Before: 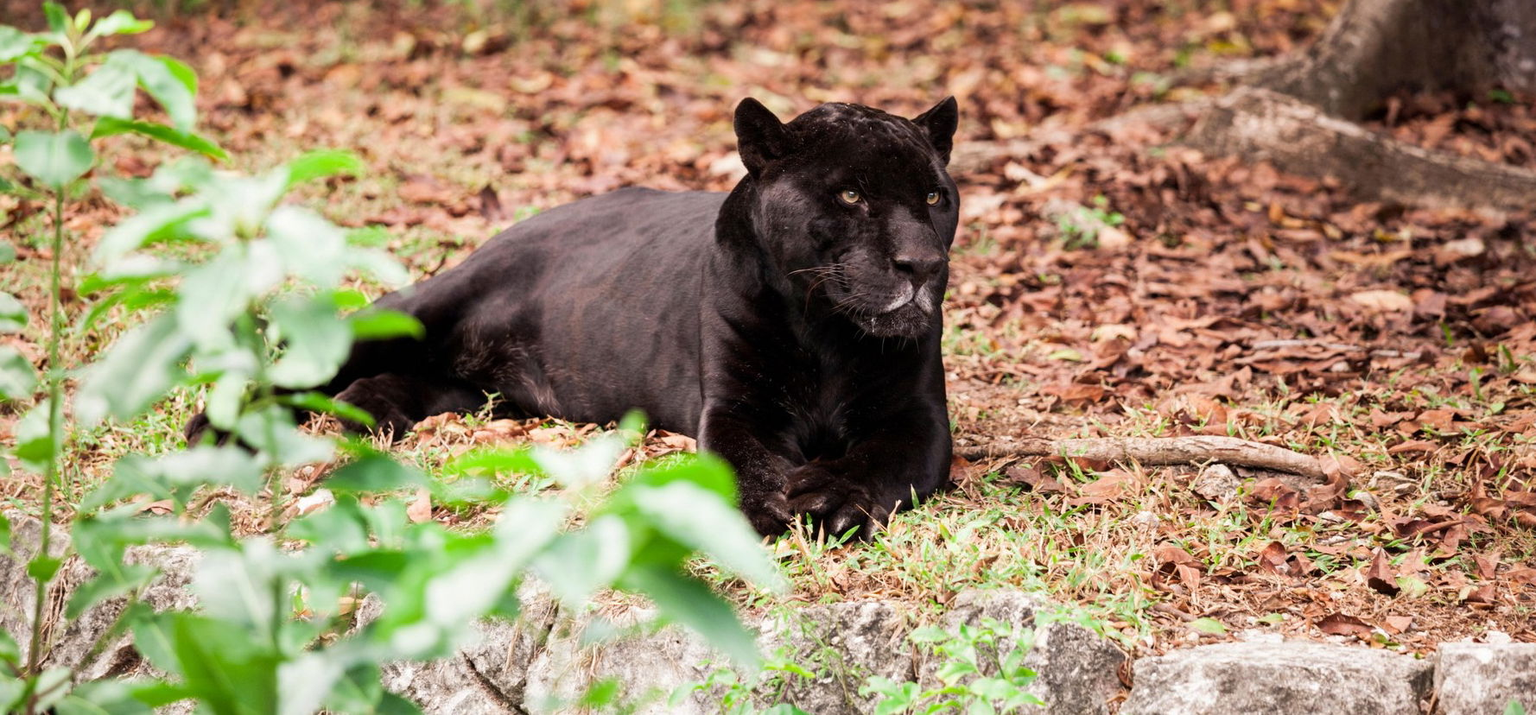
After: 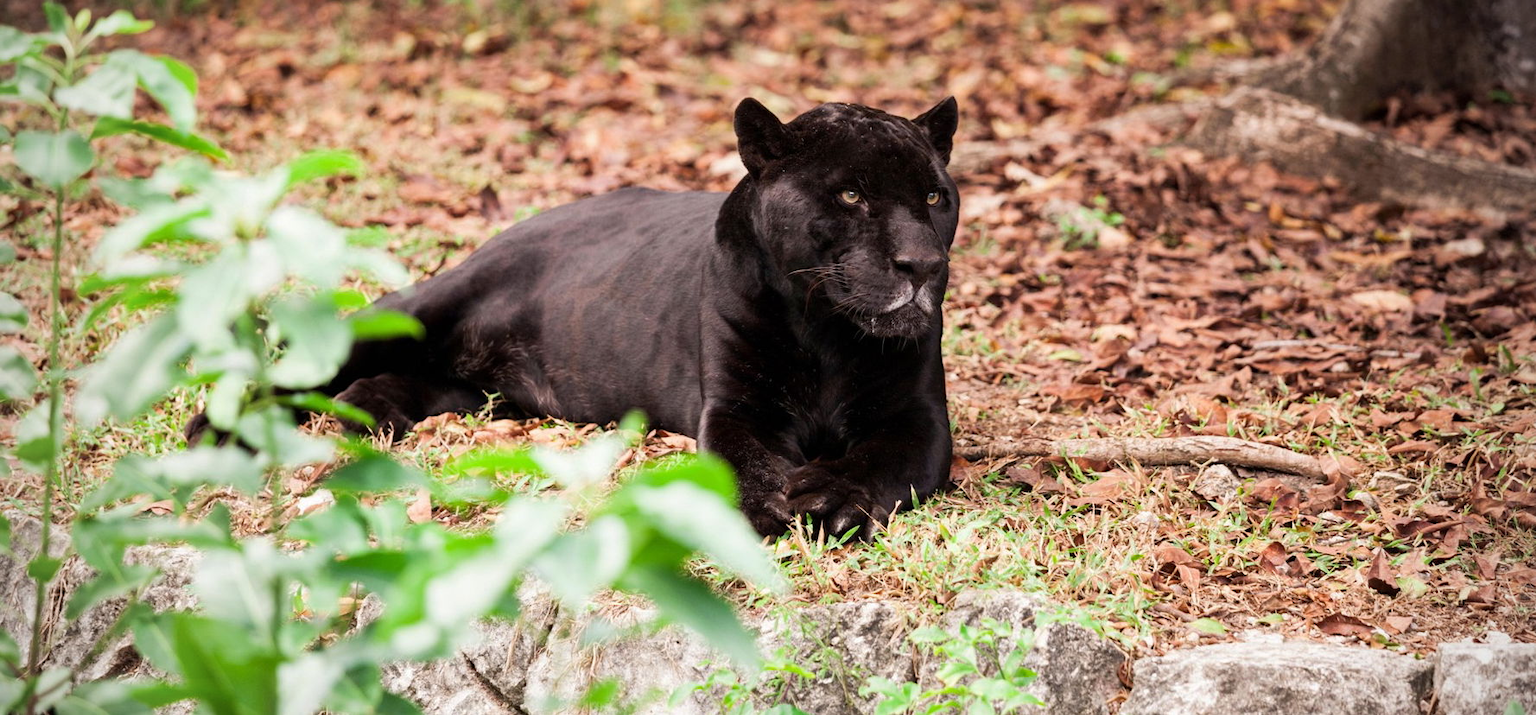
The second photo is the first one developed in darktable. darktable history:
vignetting: fall-off radius 60.54%
